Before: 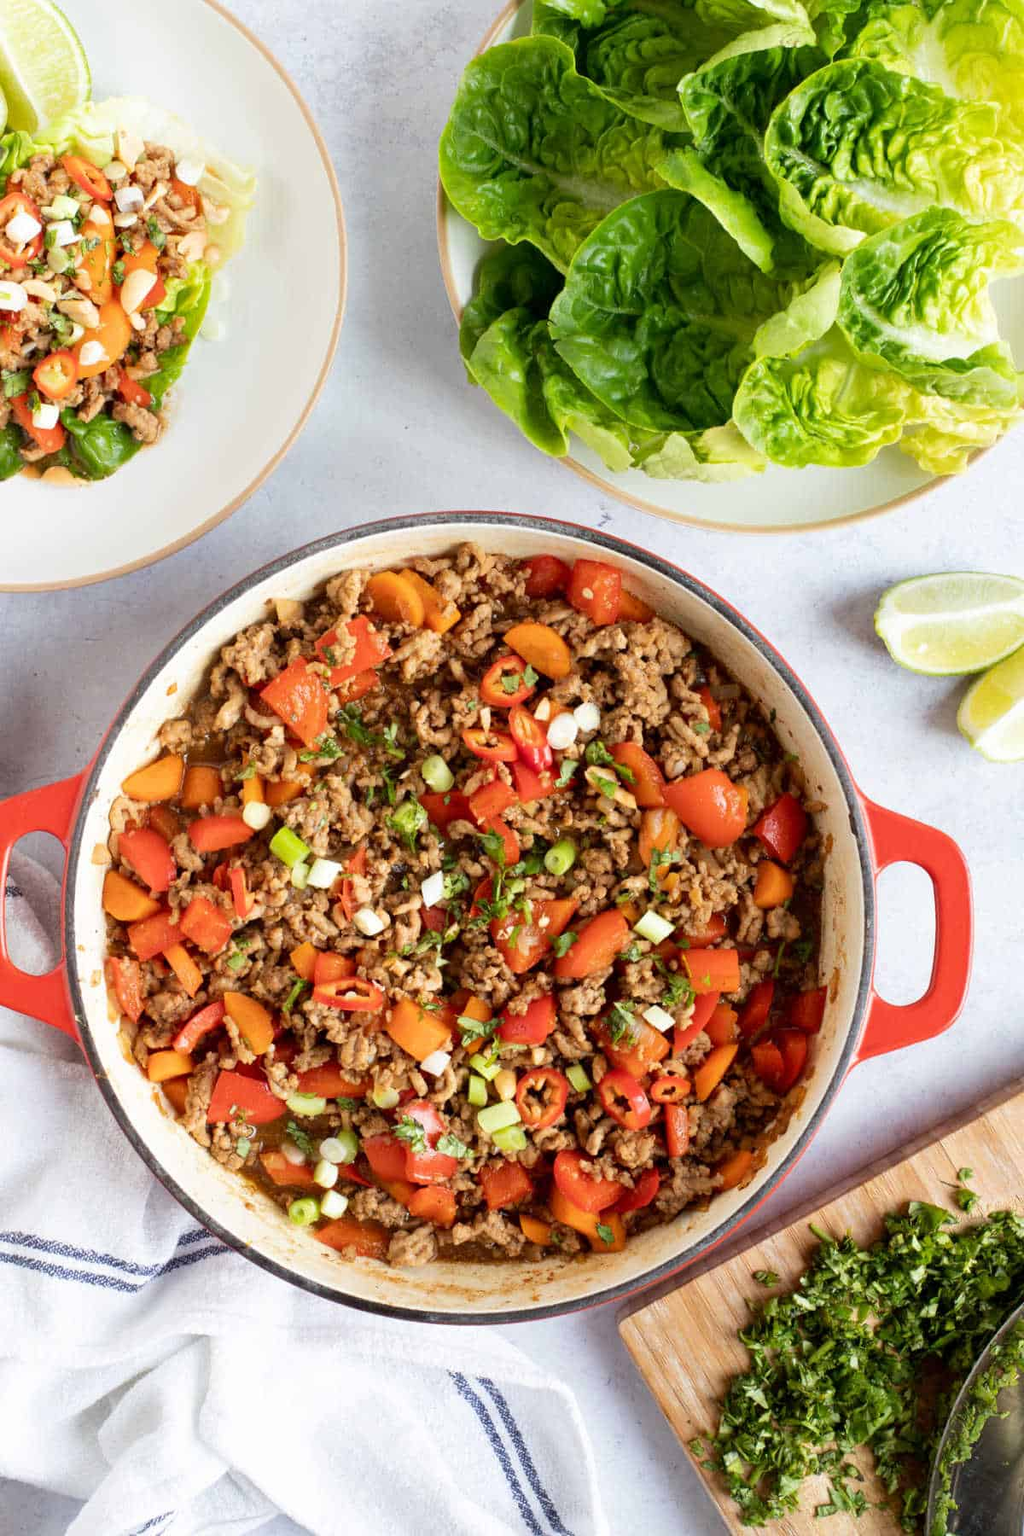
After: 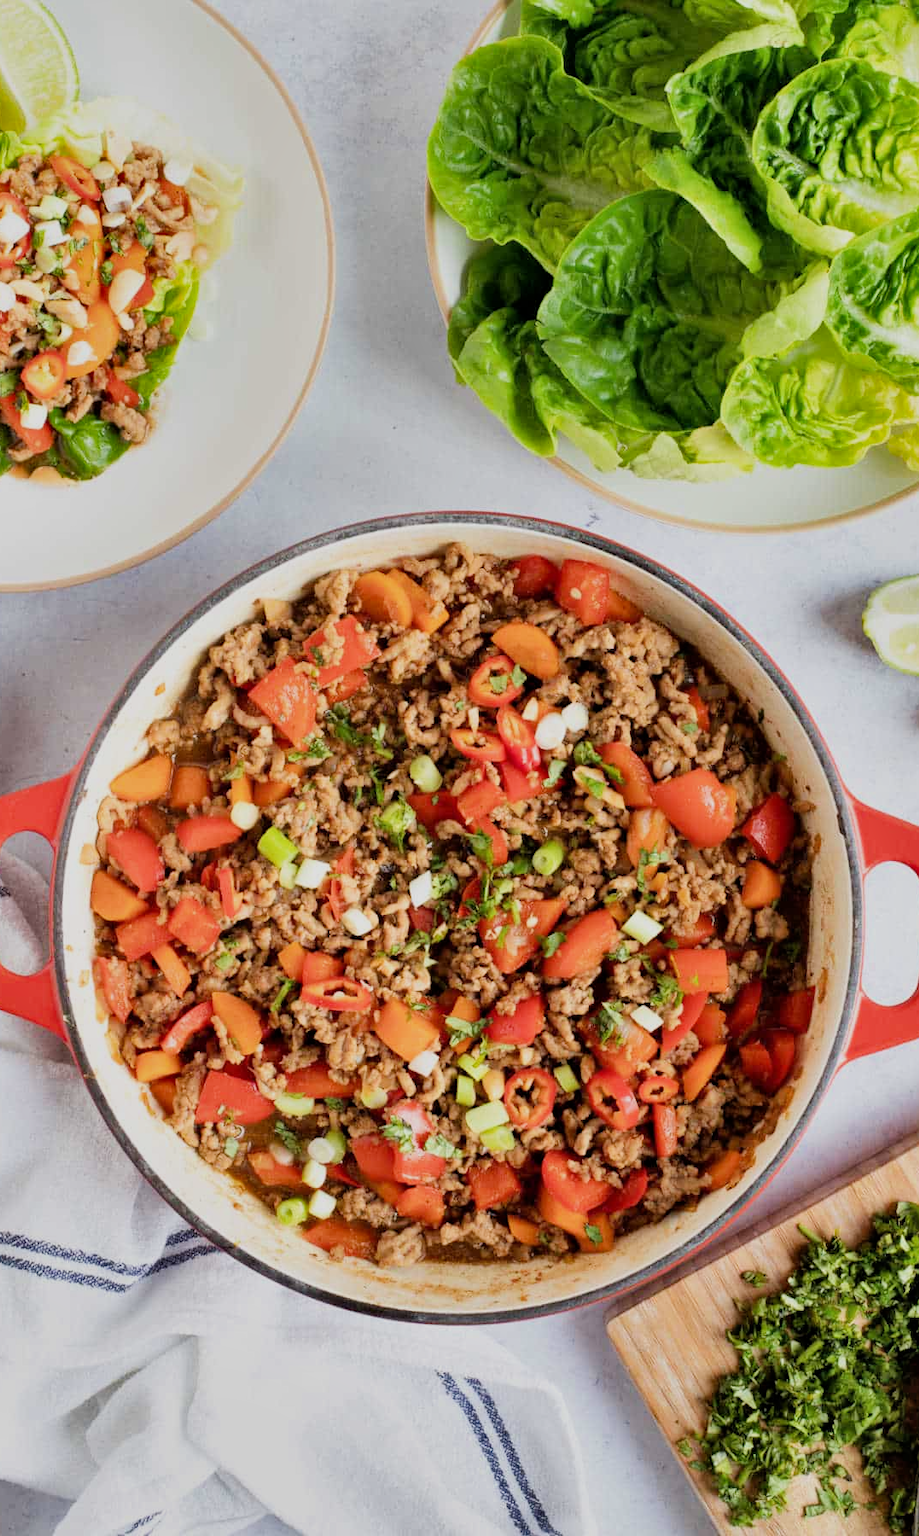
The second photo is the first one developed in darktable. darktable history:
filmic rgb: black relative exposure -7.86 EV, white relative exposure 4.27 EV, hardness 3.86
crop and rotate: left 1.202%, right 9.027%
exposure: exposure 0.214 EV, compensate exposure bias true, compensate highlight preservation false
shadows and highlights: soften with gaussian
